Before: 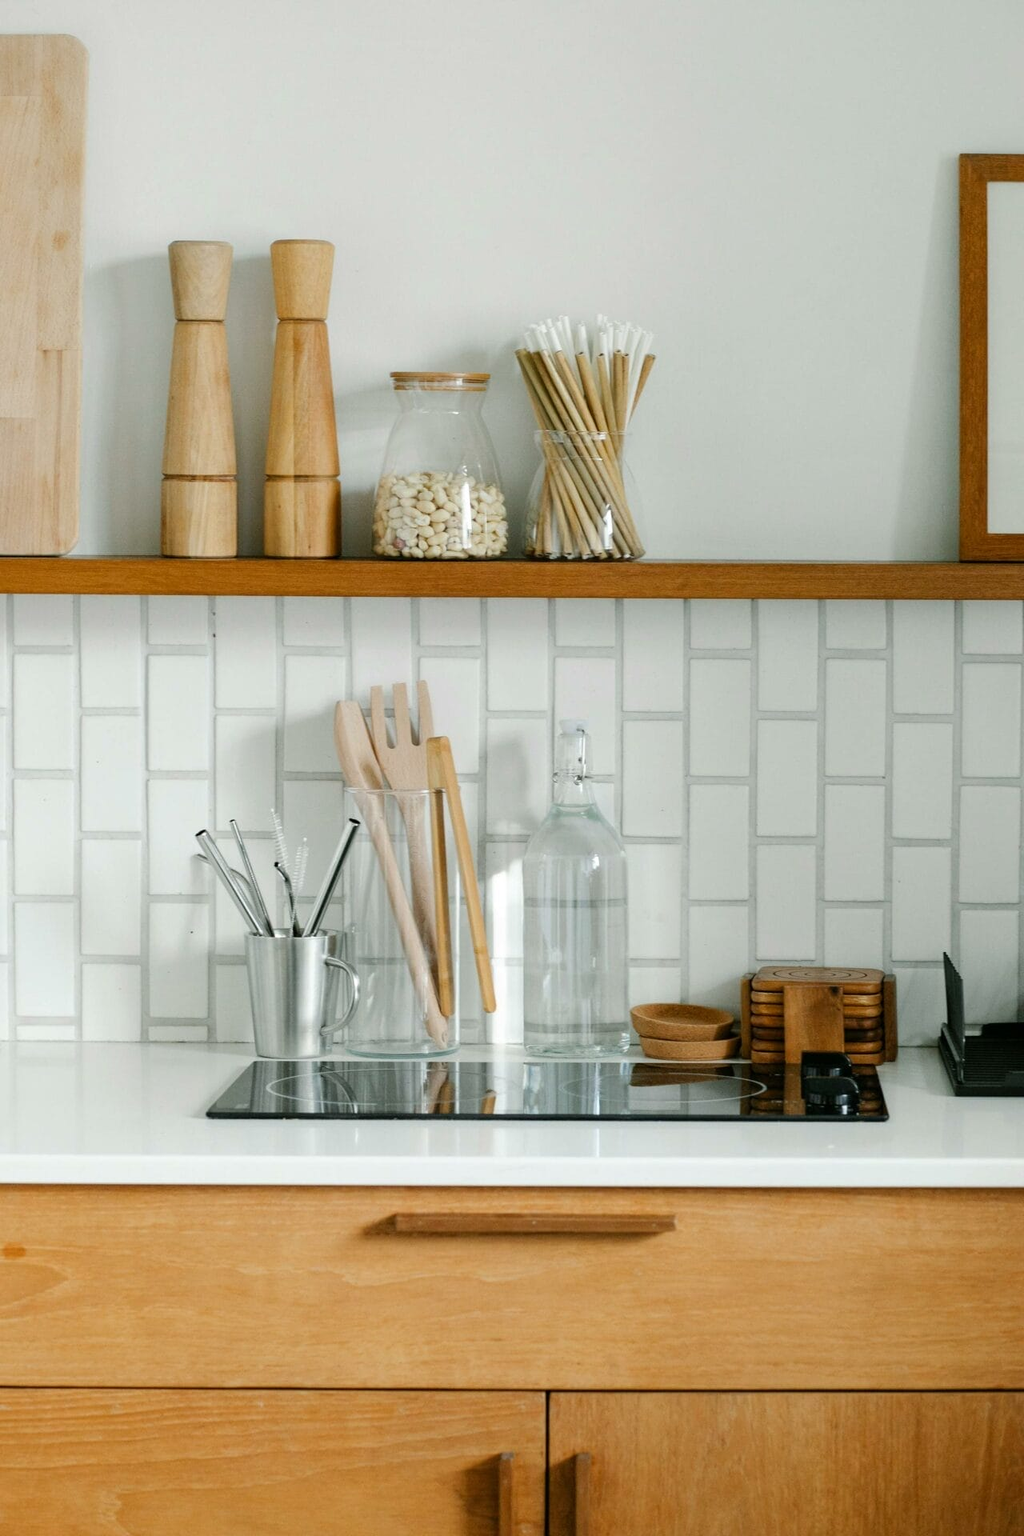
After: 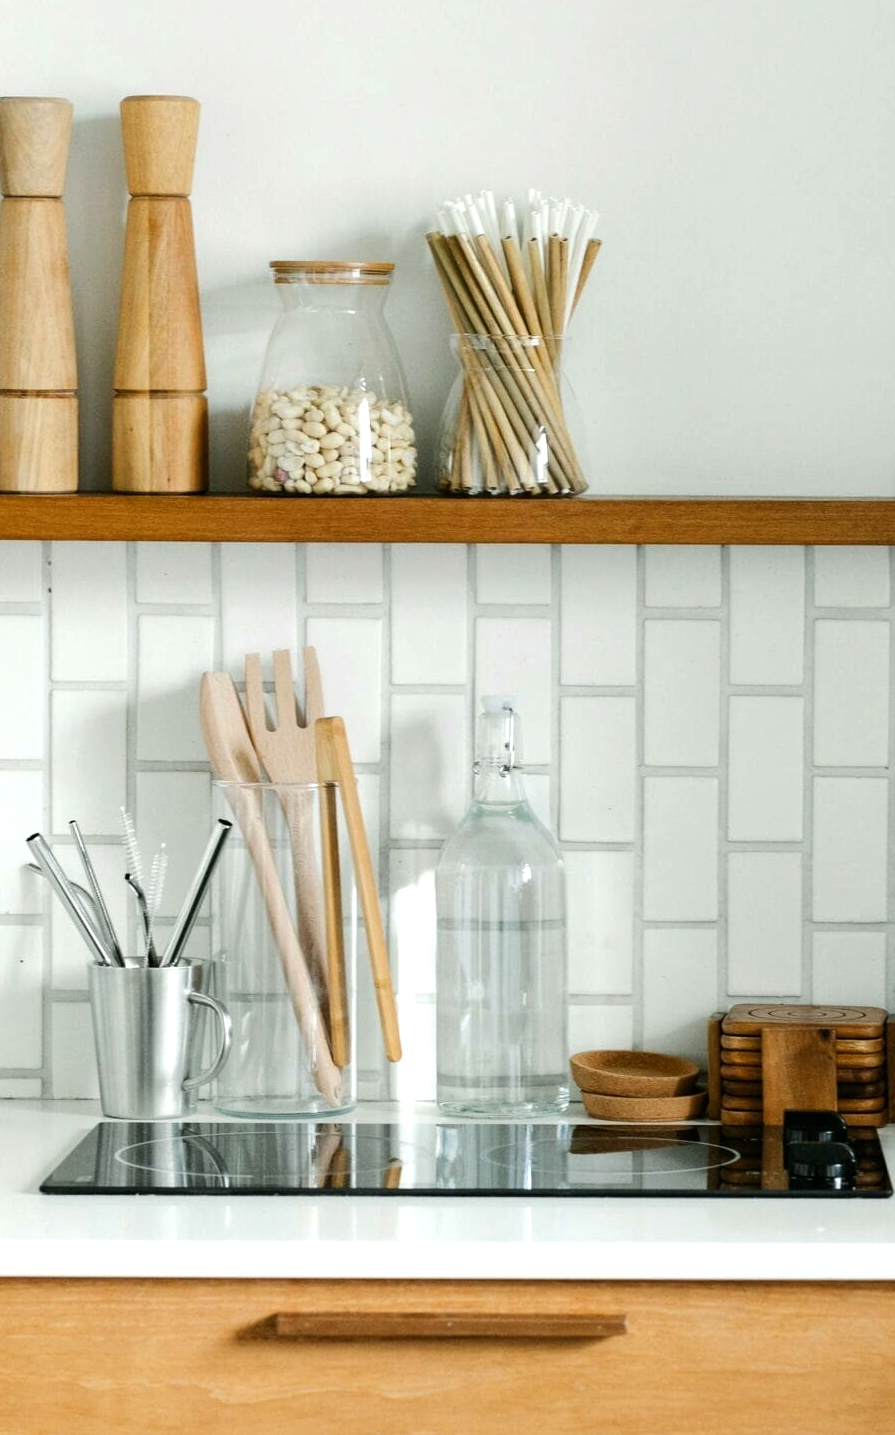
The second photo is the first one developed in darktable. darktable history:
crop and rotate: left 17.046%, top 10.659%, right 12.989%, bottom 14.553%
tone equalizer: -8 EV -0.417 EV, -7 EV -0.389 EV, -6 EV -0.333 EV, -5 EV -0.222 EV, -3 EV 0.222 EV, -2 EV 0.333 EV, -1 EV 0.389 EV, +0 EV 0.417 EV, edges refinement/feathering 500, mask exposure compensation -1.57 EV, preserve details no
